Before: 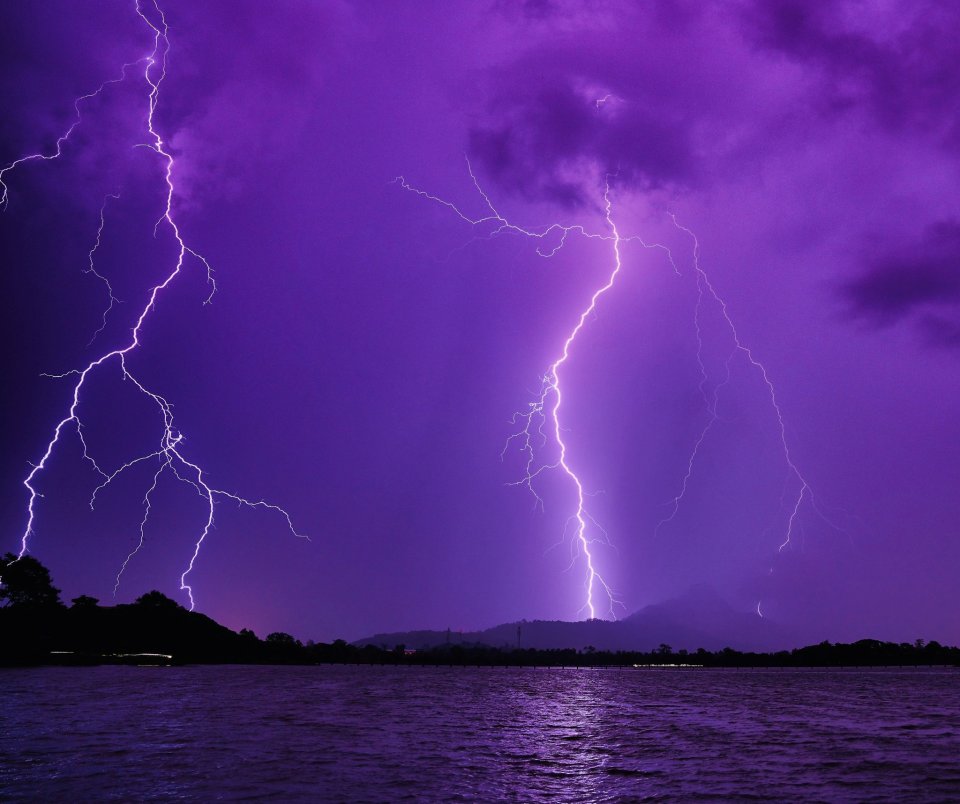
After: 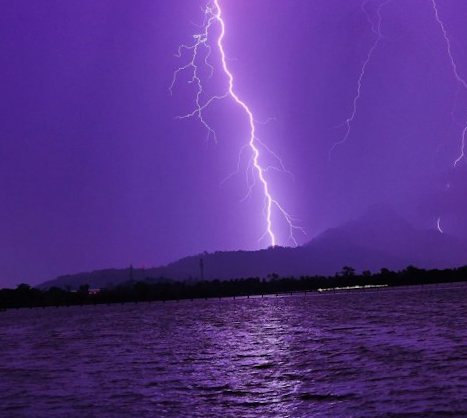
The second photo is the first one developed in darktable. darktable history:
crop: left 35.976%, top 45.819%, right 18.162%, bottom 5.807%
rotate and perspective: rotation -4.2°, shear 0.006, automatic cropping off
